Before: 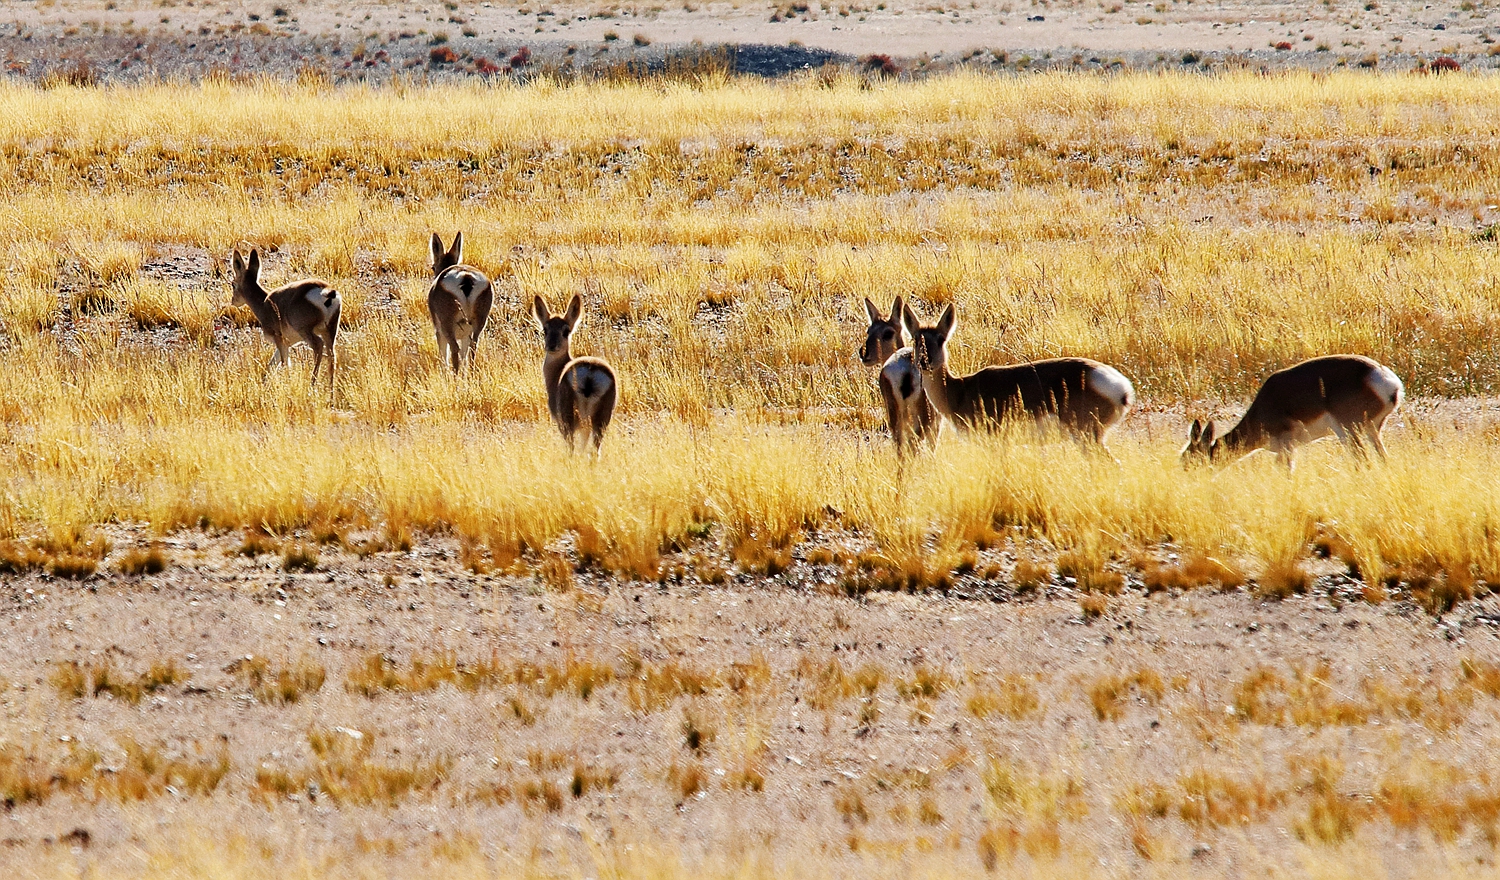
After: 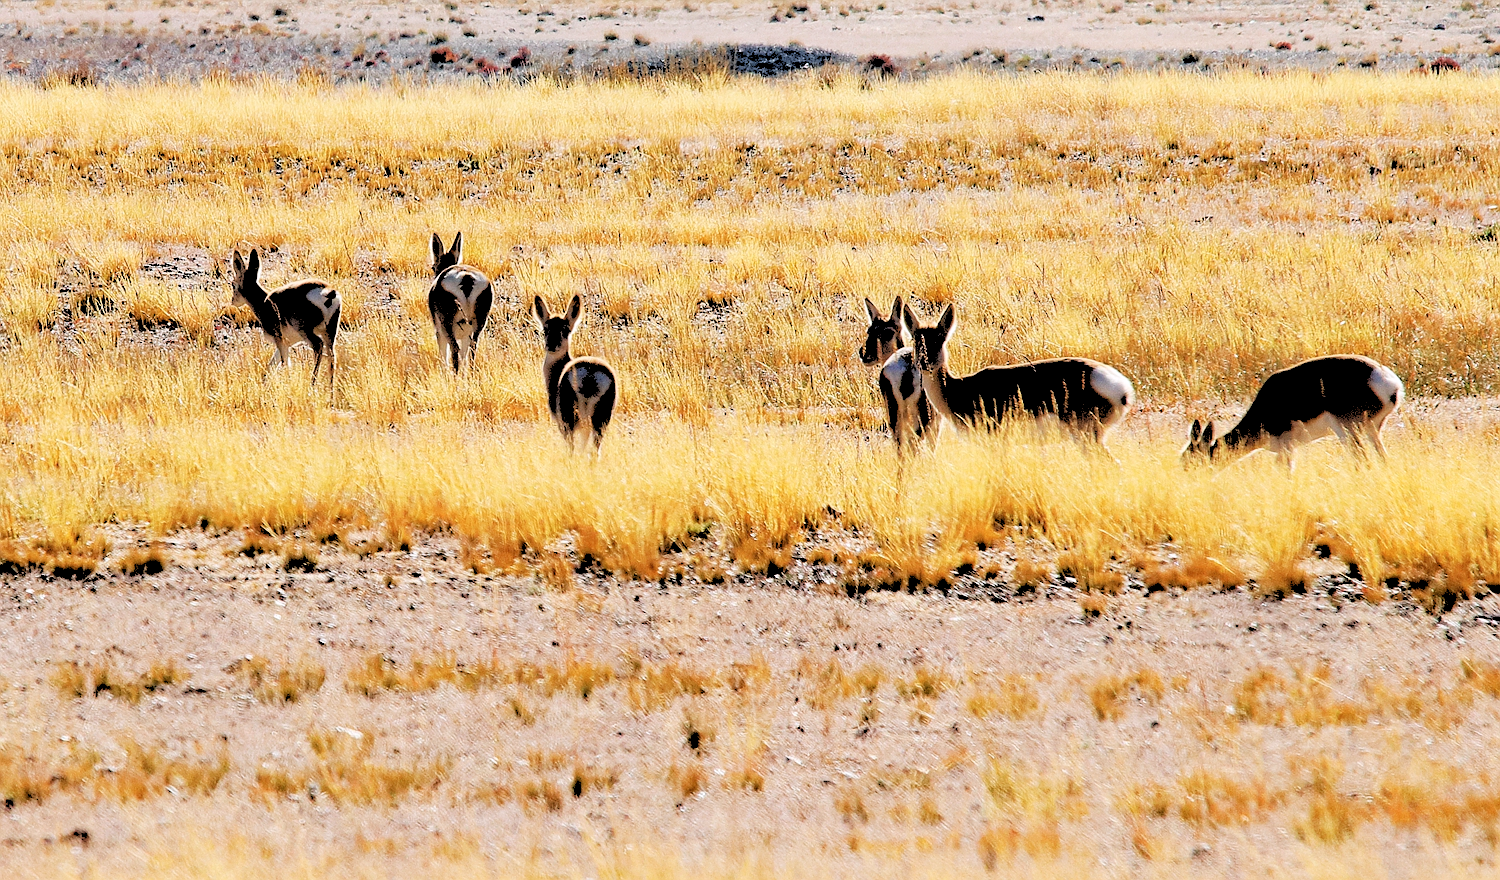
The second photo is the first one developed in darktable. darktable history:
white balance: red 1.009, blue 1.027
rgb levels: levels [[0.027, 0.429, 0.996], [0, 0.5, 1], [0, 0.5, 1]]
contrast brightness saturation: saturation -0.05
